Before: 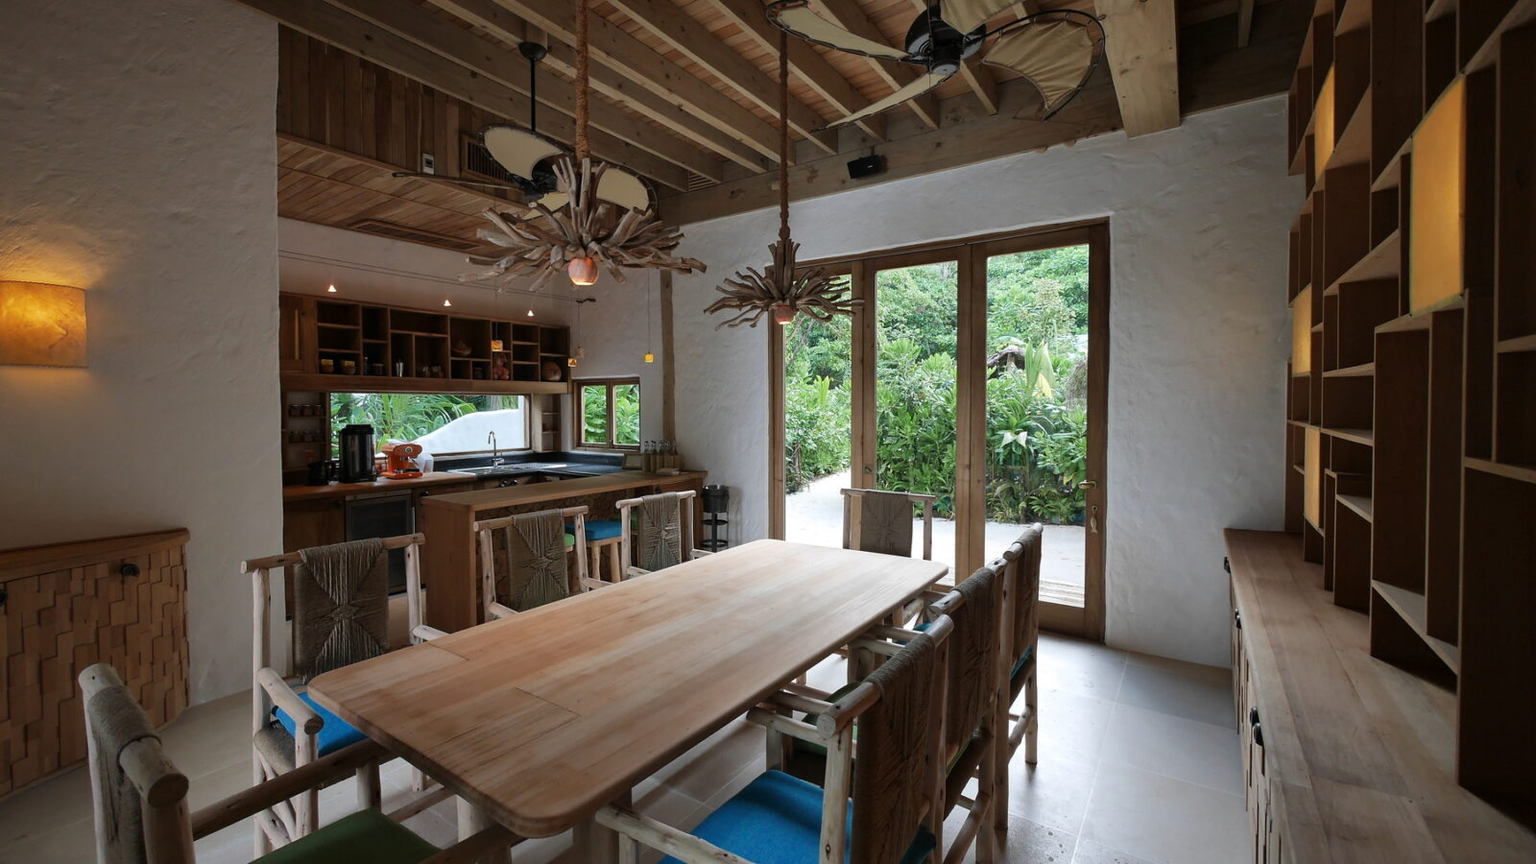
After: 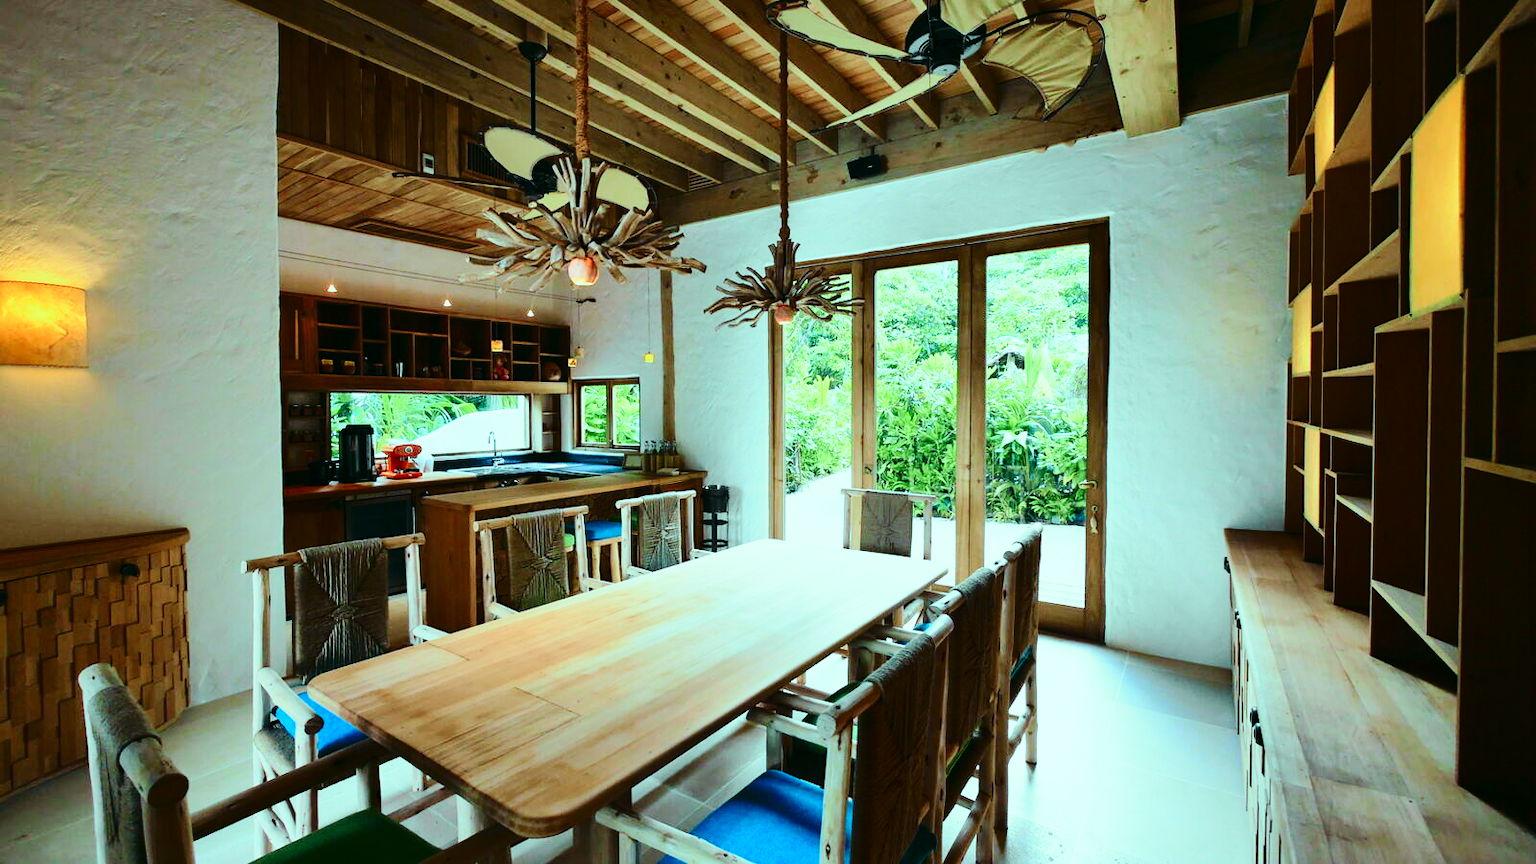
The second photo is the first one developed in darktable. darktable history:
tone curve: curves: ch0 [(0, 0.003) (0.044, 0.032) (0.12, 0.089) (0.19, 0.175) (0.271, 0.294) (0.457, 0.546) (0.588, 0.71) (0.701, 0.815) (0.86, 0.922) (1, 0.982)]; ch1 [(0, 0) (0.247, 0.215) (0.433, 0.382) (0.466, 0.426) (0.493, 0.481) (0.501, 0.5) (0.517, 0.524) (0.557, 0.582) (0.598, 0.651) (0.671, 0.735) (0.796, 0.85) (1, 1)]; ch2 [(0, 0) (0.249, 0.216) (0.357, 0.317) (0.448, 0.432) (0.478, 0.492) (0.498, 0.499) (0.517, 0.53) (0.537, 0.57) (0.569, 0.623) (0.61, 0.663) (0.706, 0.75) (0.808, 0.809) (0.991, 0.968)], color space Lab, independent channels, preserve colors none
color balance: mode lift, gamma, gain (sRGB), lift [0.997, 0.979, 1.021, 1.011], gamma [1, 1.084, 0.916, 0.998], gain [1, 0.87, 1.13, 1.101], contrast 4.55%, contrast fulcrum 38.24%, output saturation 104.09%
base curve: curves: ch0 [(0, 0) (0.028, 0.03) (0.121, 0.232) (0.46, 0.748) (0.859, 0.968) (1, 1)], preserve colors none
